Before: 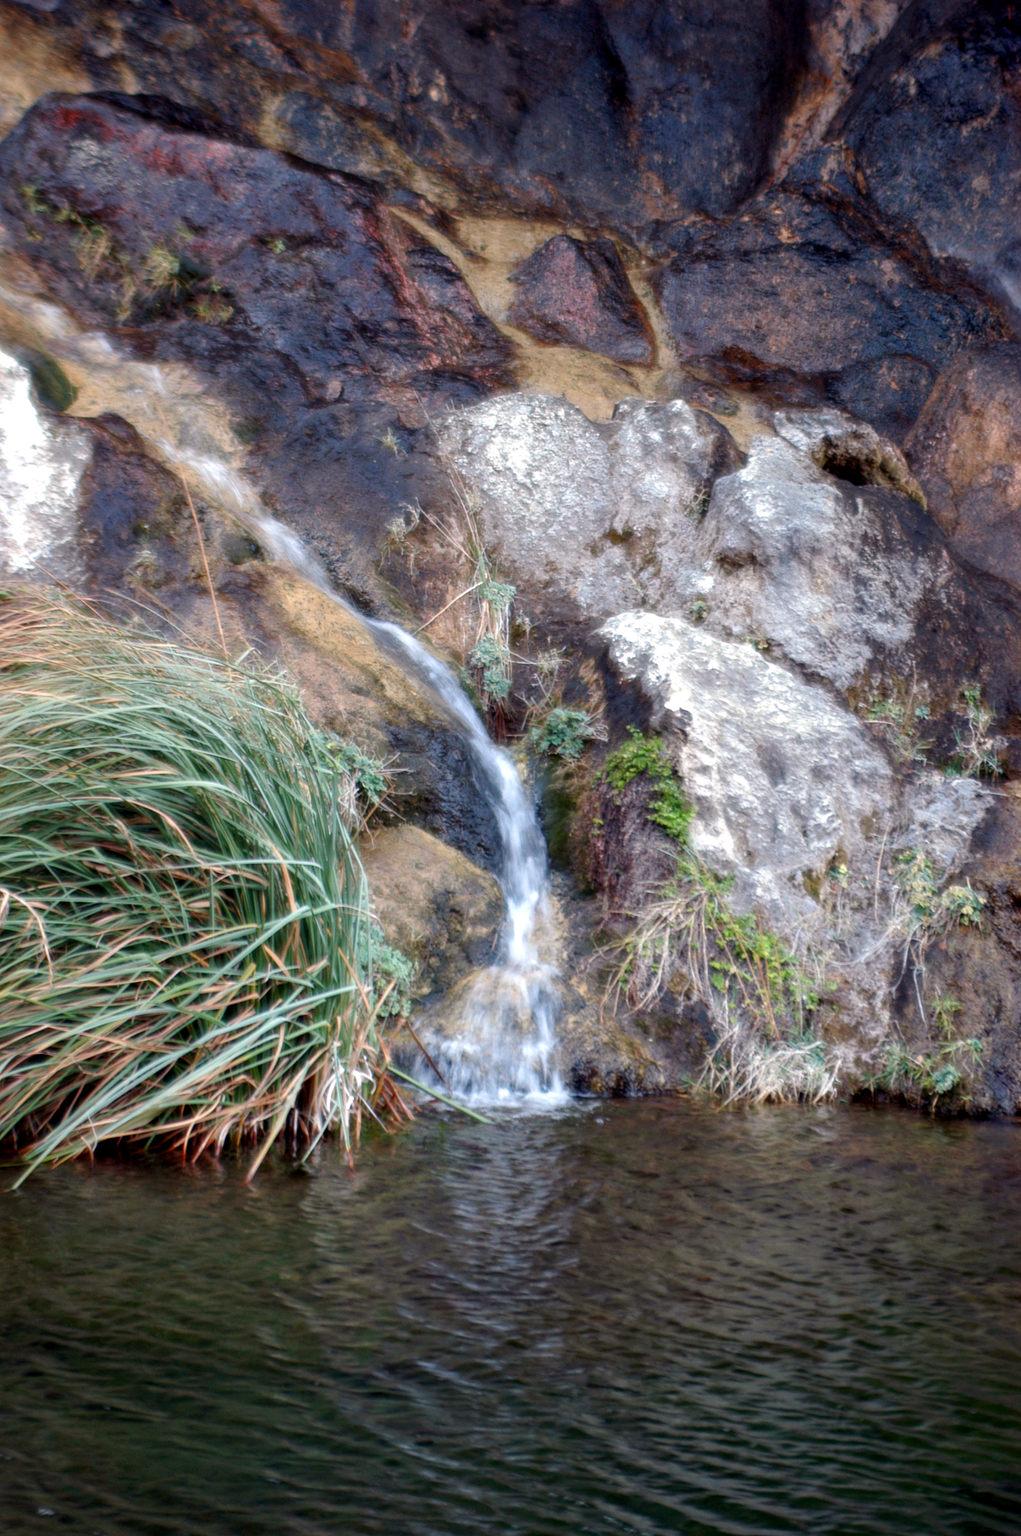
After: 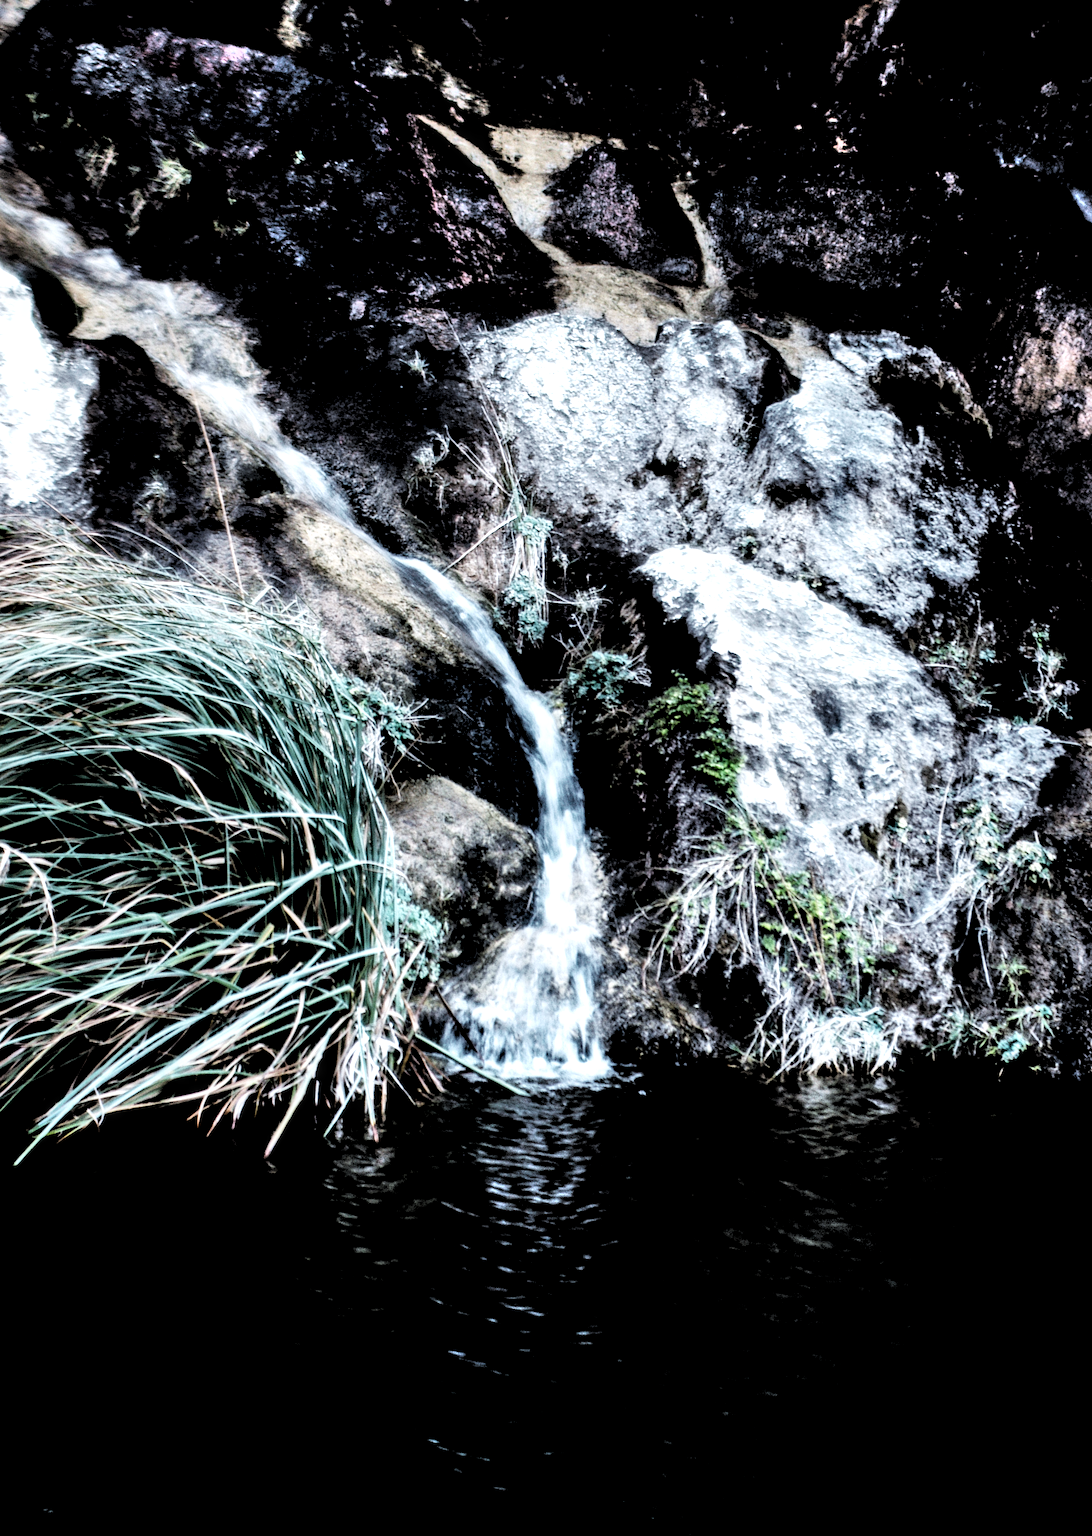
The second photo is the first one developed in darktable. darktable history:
exposure: black level correction 0.005, exposure 0.283 EV, compensate highlight preservation false
levels: levels [0.514, 0.759, 1]
base curve: curves: ch0 [(0, 0) (0.028, 0.03) (0.121, 0.232) (0.46, 0.748) (0.859, 0.968) (1, 1)], preserve colors none
crop and rotate: top 6.518%
shadows and highlights: radius 131.02, soften with gaussian
color calibration: x 0.382, y 0.372, temperature 3903.76 K
local contrast: detail 135%, midtone range 0.746
contrast brightness saturation: contrast 0.034, brightness -0.04
